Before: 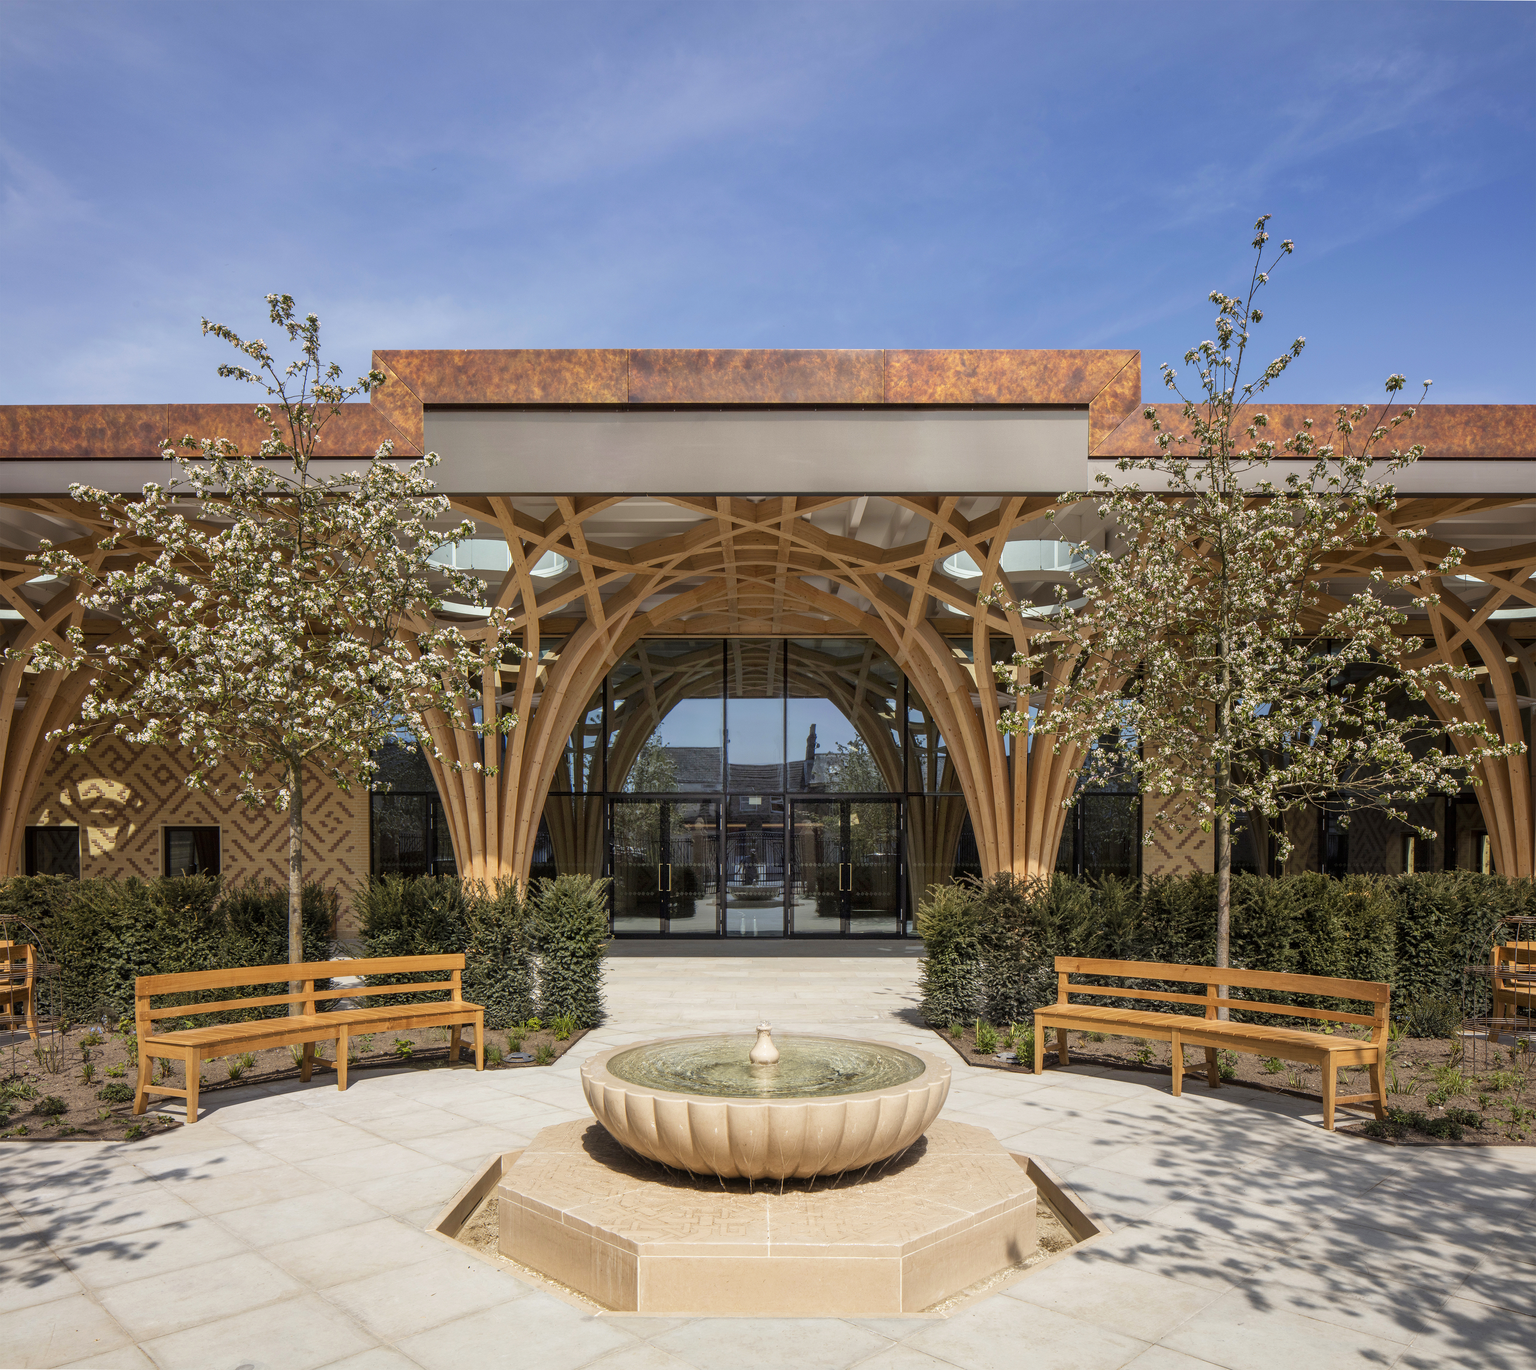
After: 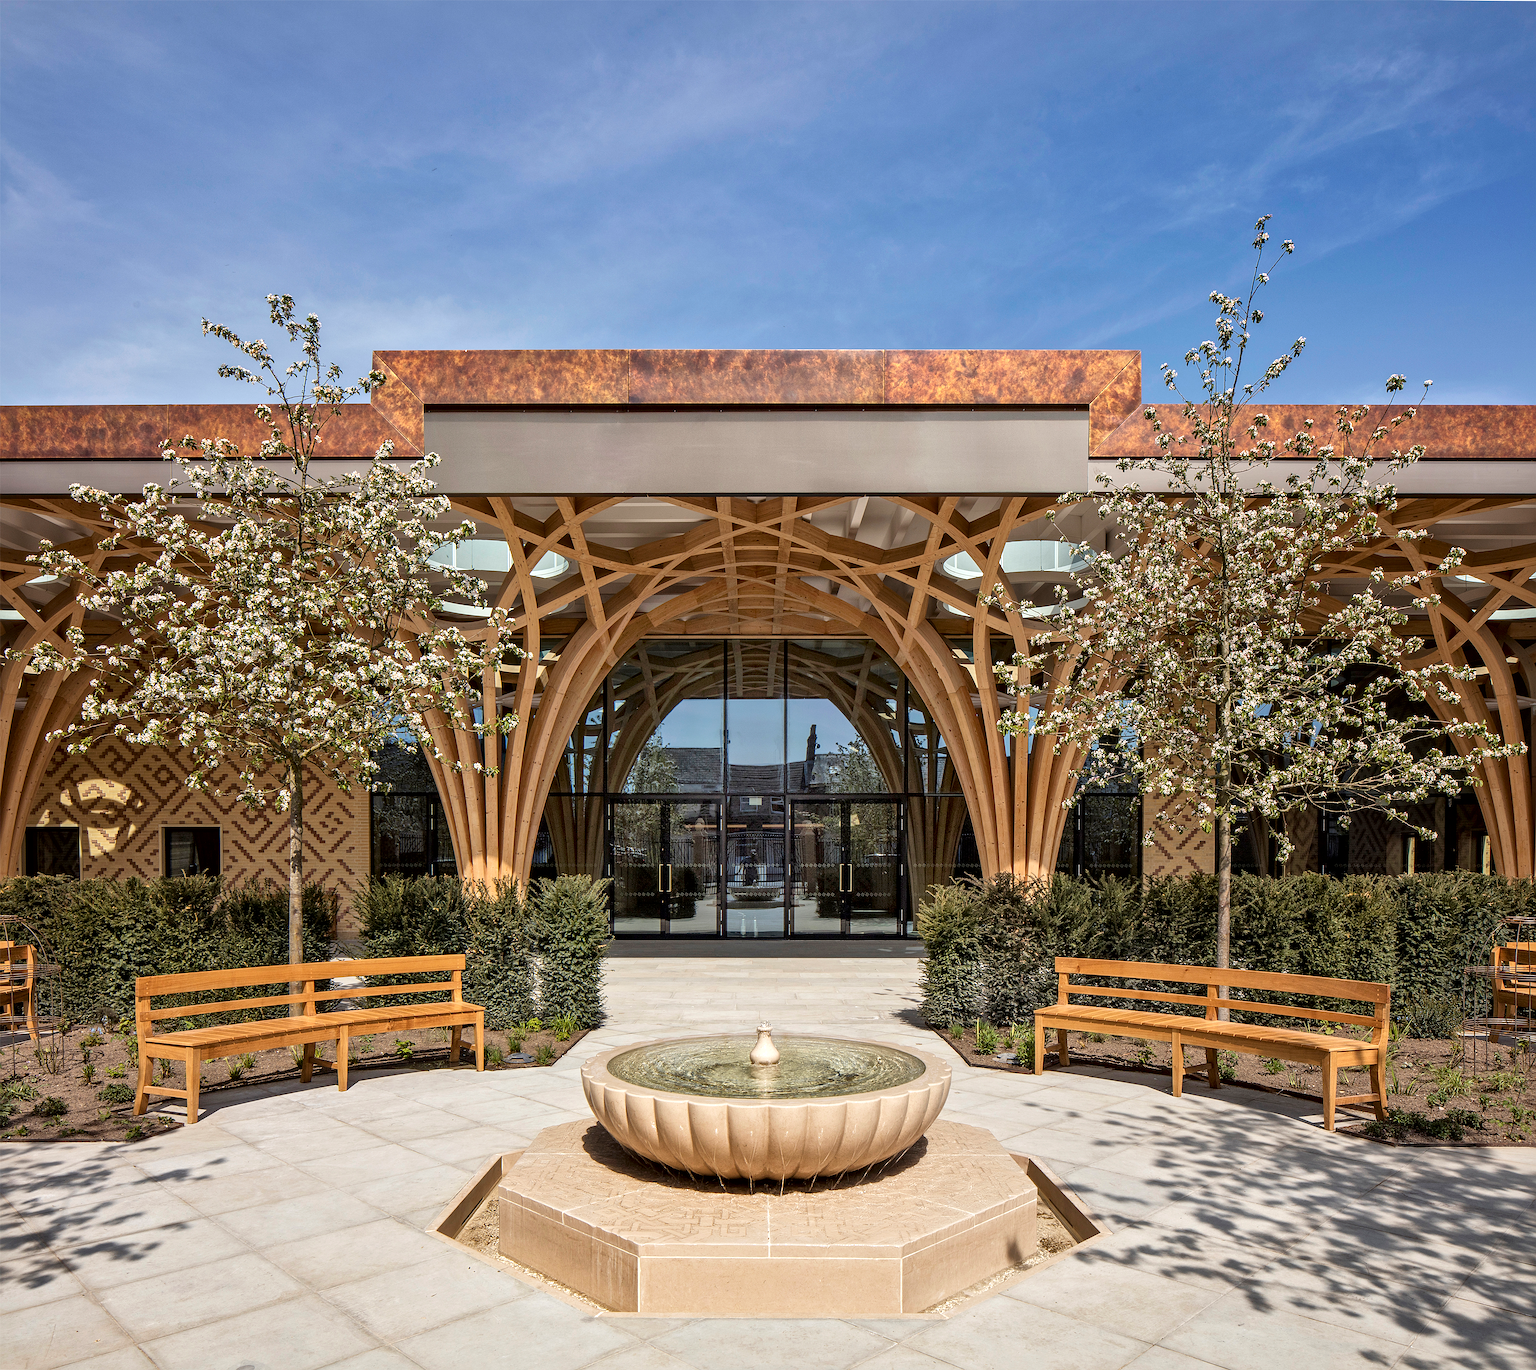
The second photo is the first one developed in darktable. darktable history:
sharpen: on, module defaults
local contrast: mode bilateral grid, contrast 25, coarseness 48, detail 152%, midtone range 0.2
